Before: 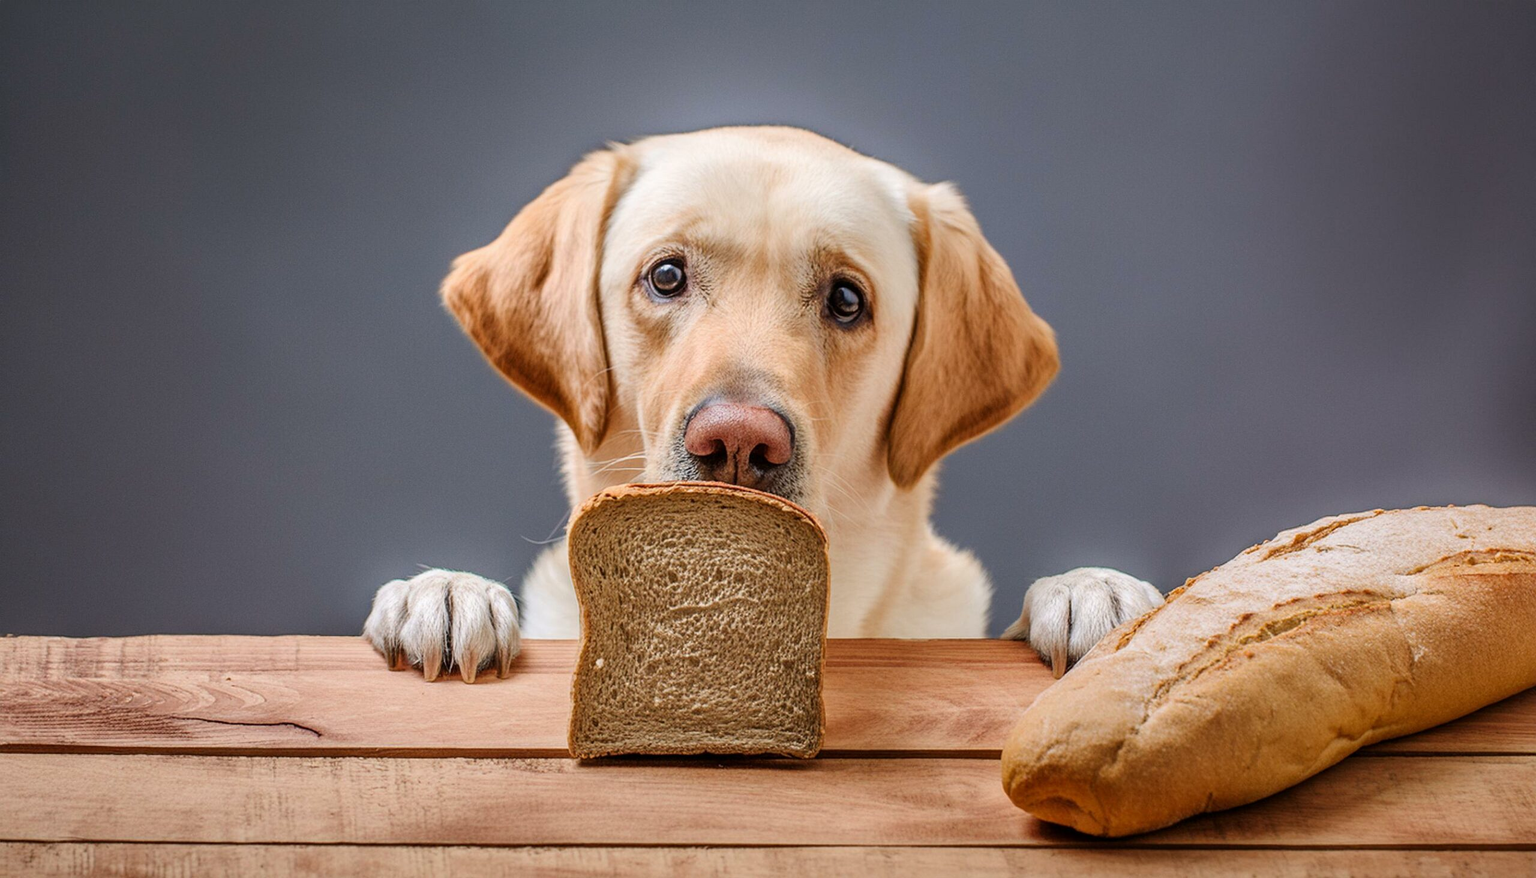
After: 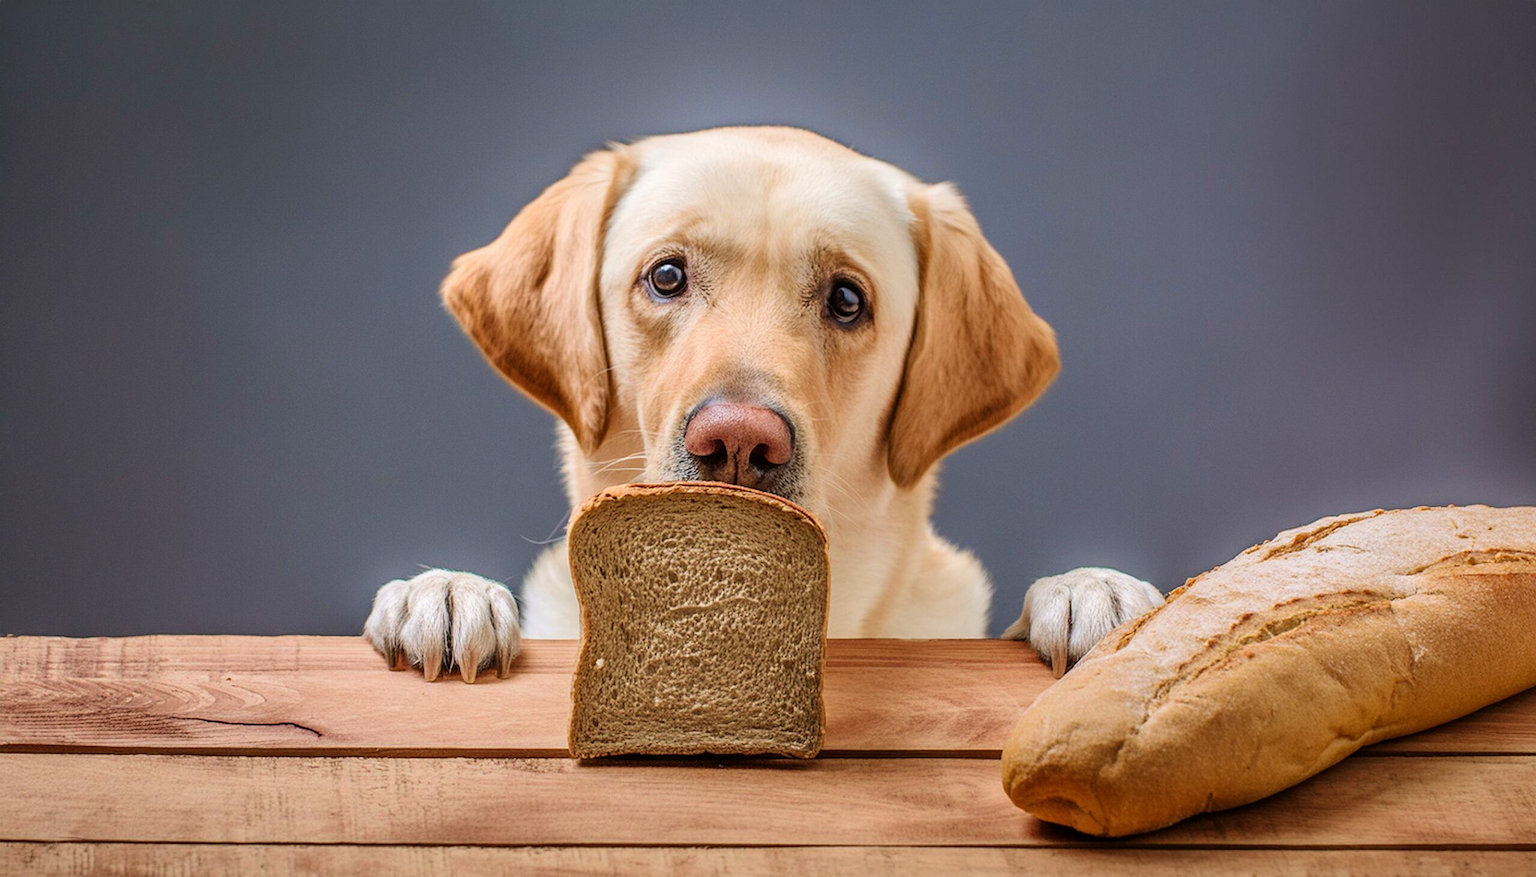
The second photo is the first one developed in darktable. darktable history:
velvia: strength 22.04%
